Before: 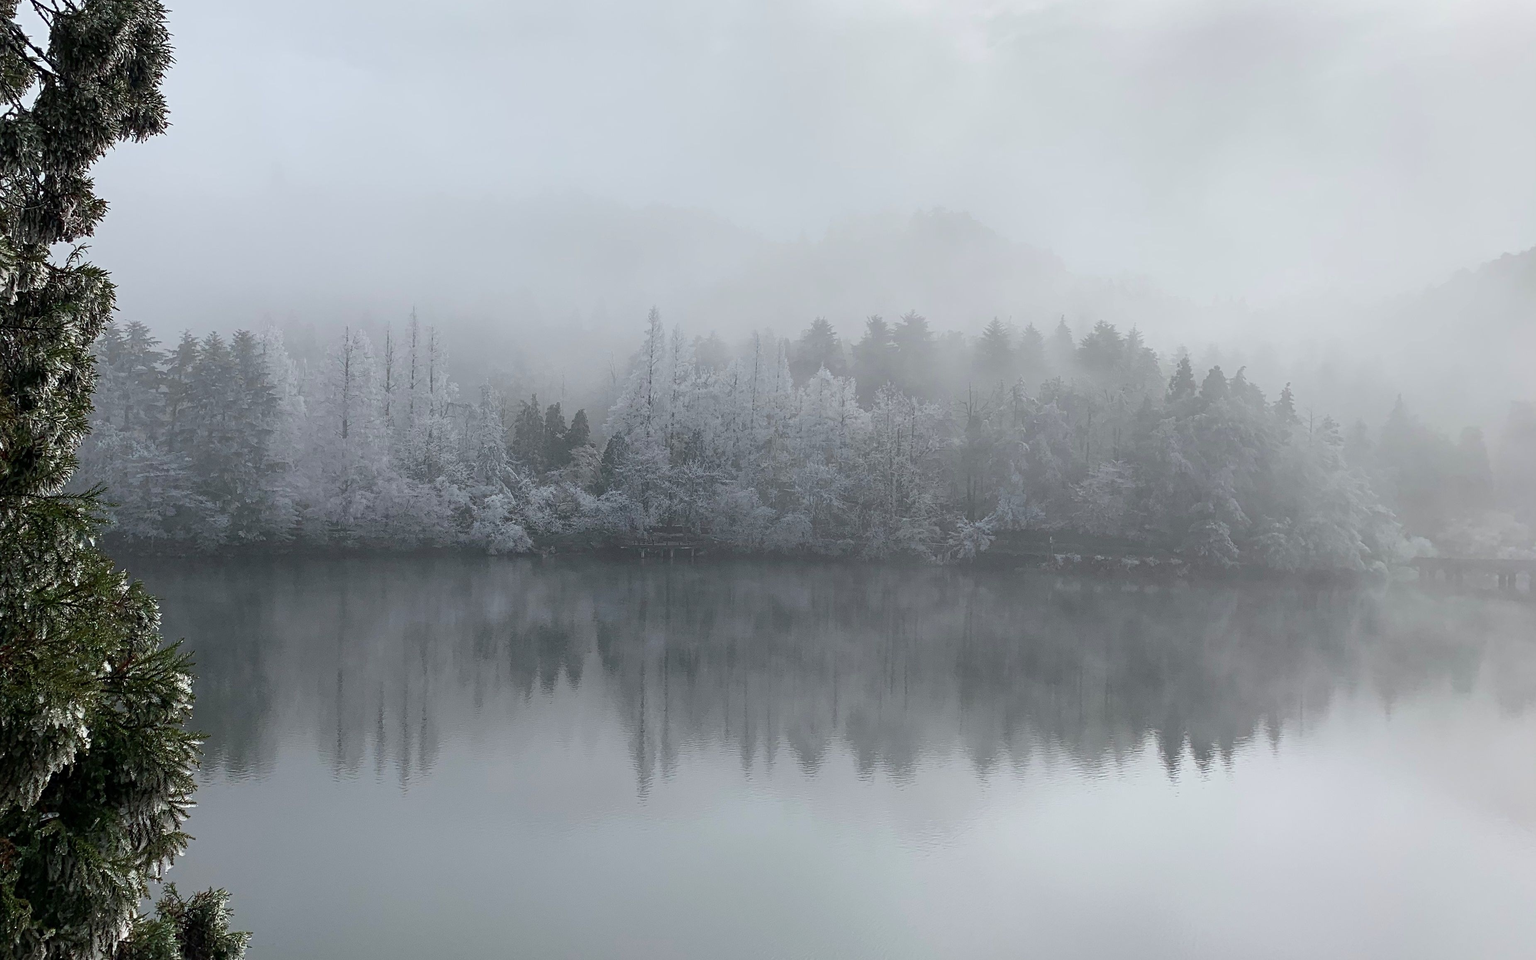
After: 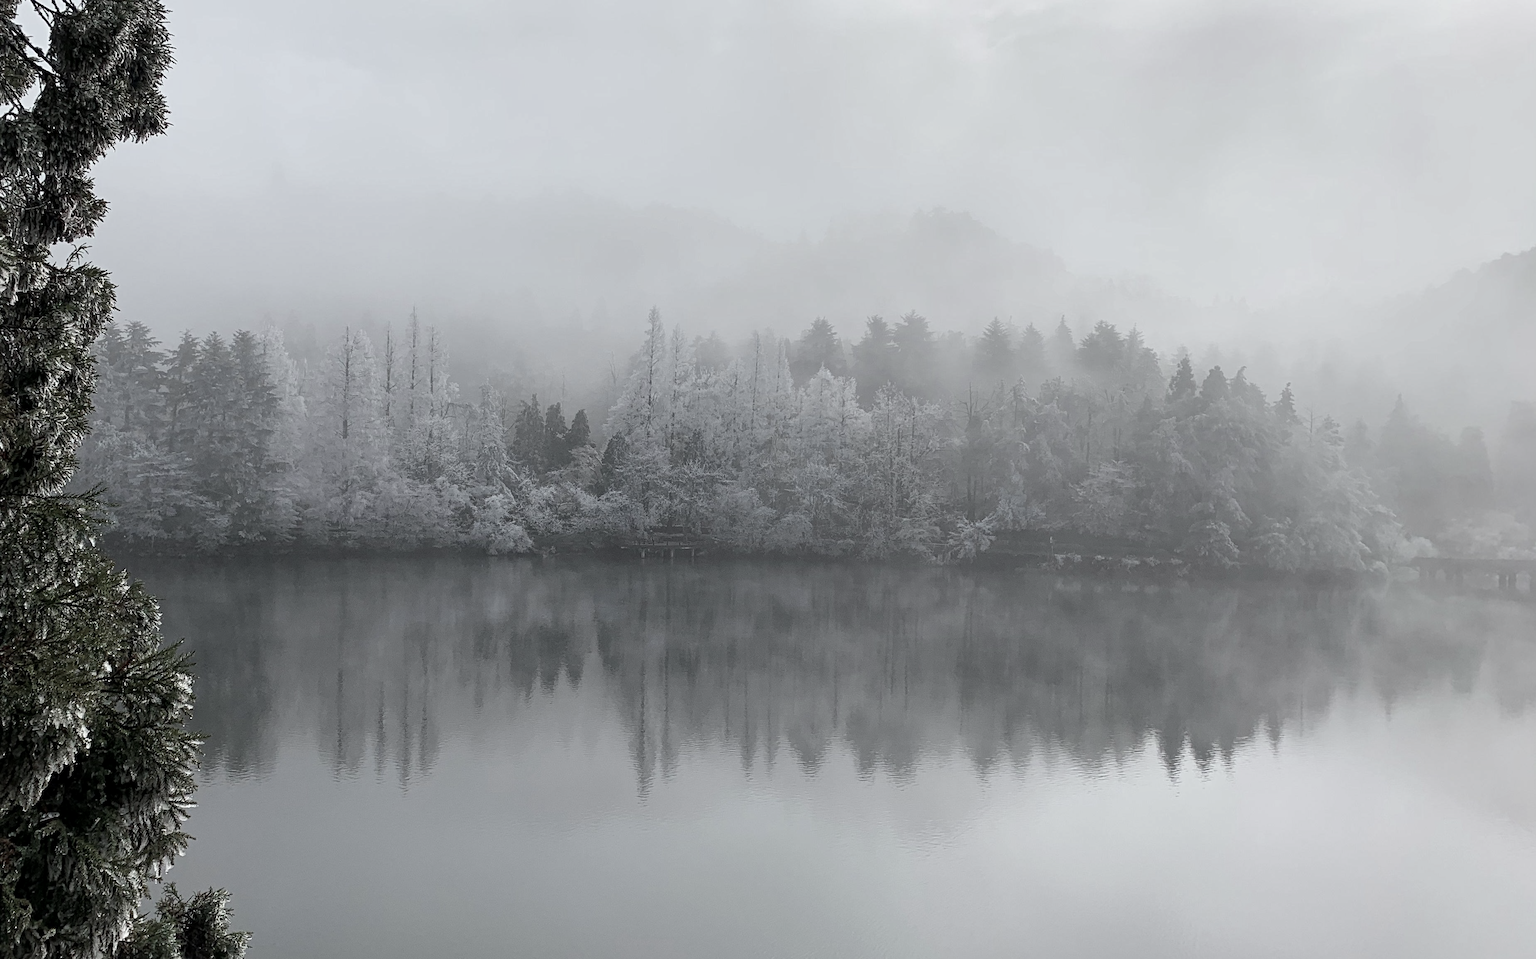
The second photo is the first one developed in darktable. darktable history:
color correction: saturation 0.5
local contrast: mode bilateral grid, contrast 20, coarseness 50, detail 120%, midtone range 0.2
